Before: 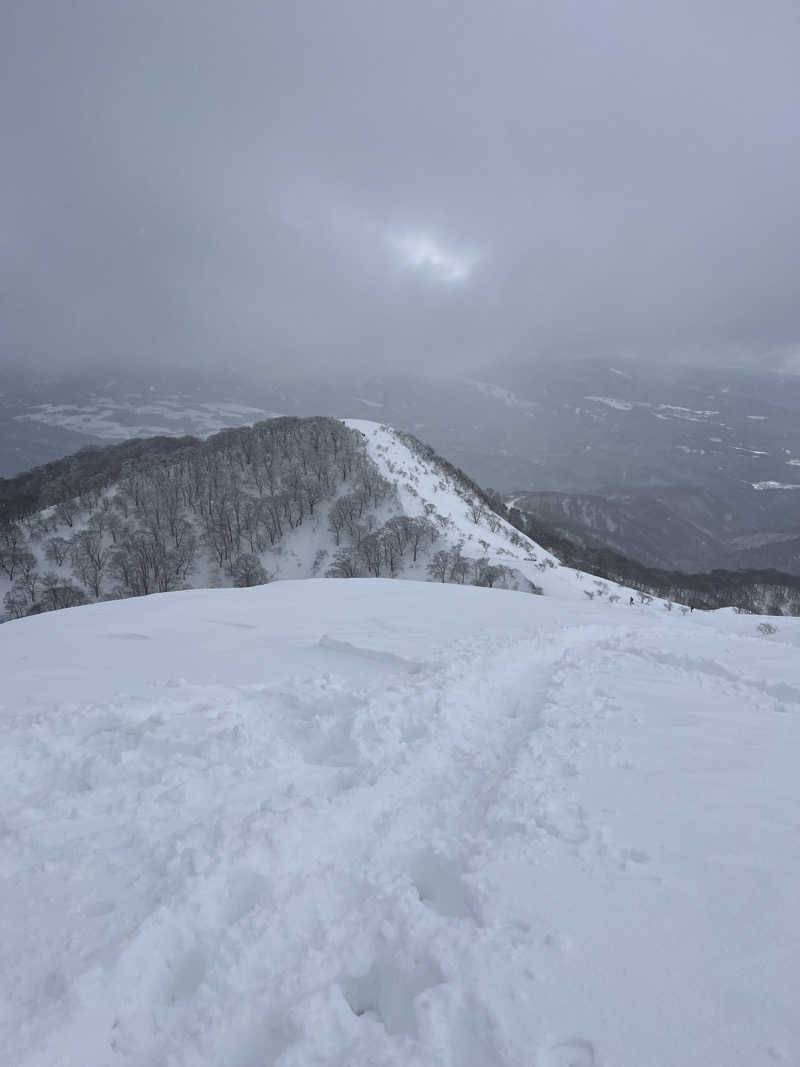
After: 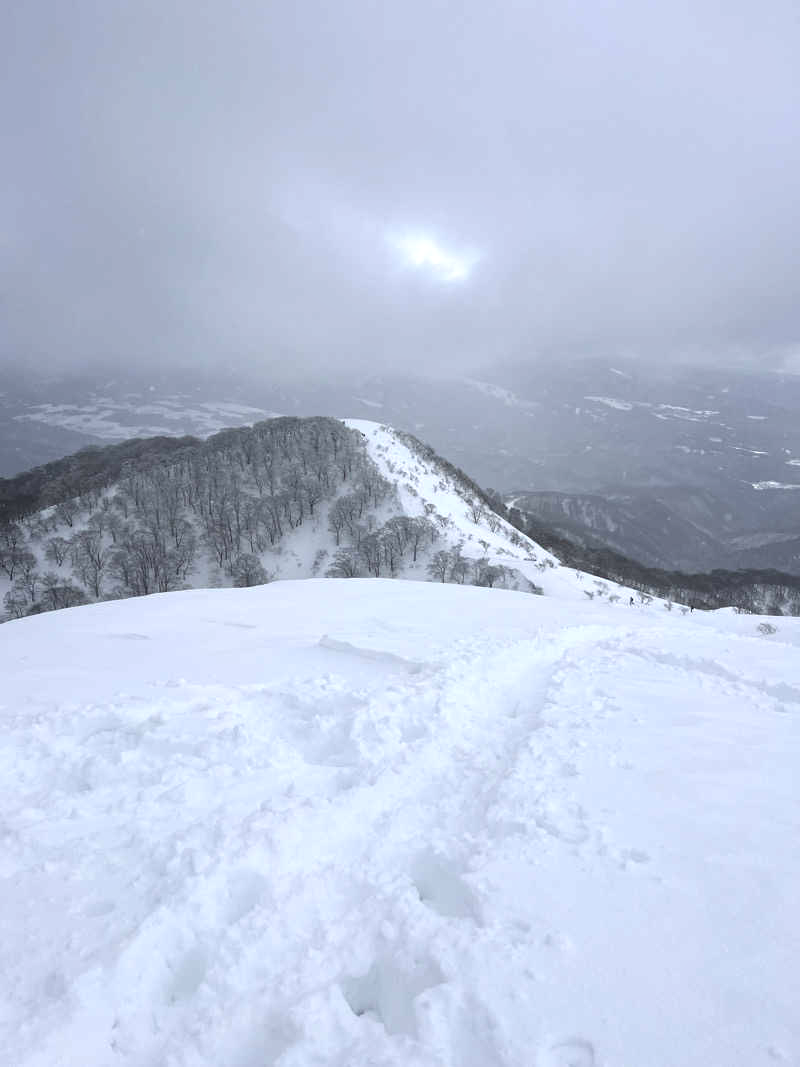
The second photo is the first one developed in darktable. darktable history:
tone equalizer: -8 EV -0.742 EV, -7 EV -0.709 EV, -6 EV -0.637 EV, -5 EV -0.385 EV, -3 EV 0.375 EV, -2 EV 0.6 EV, -1 EV 0.674 EV, +0 EV 0.751 EV, mask exposure compensation -0.515 EV
